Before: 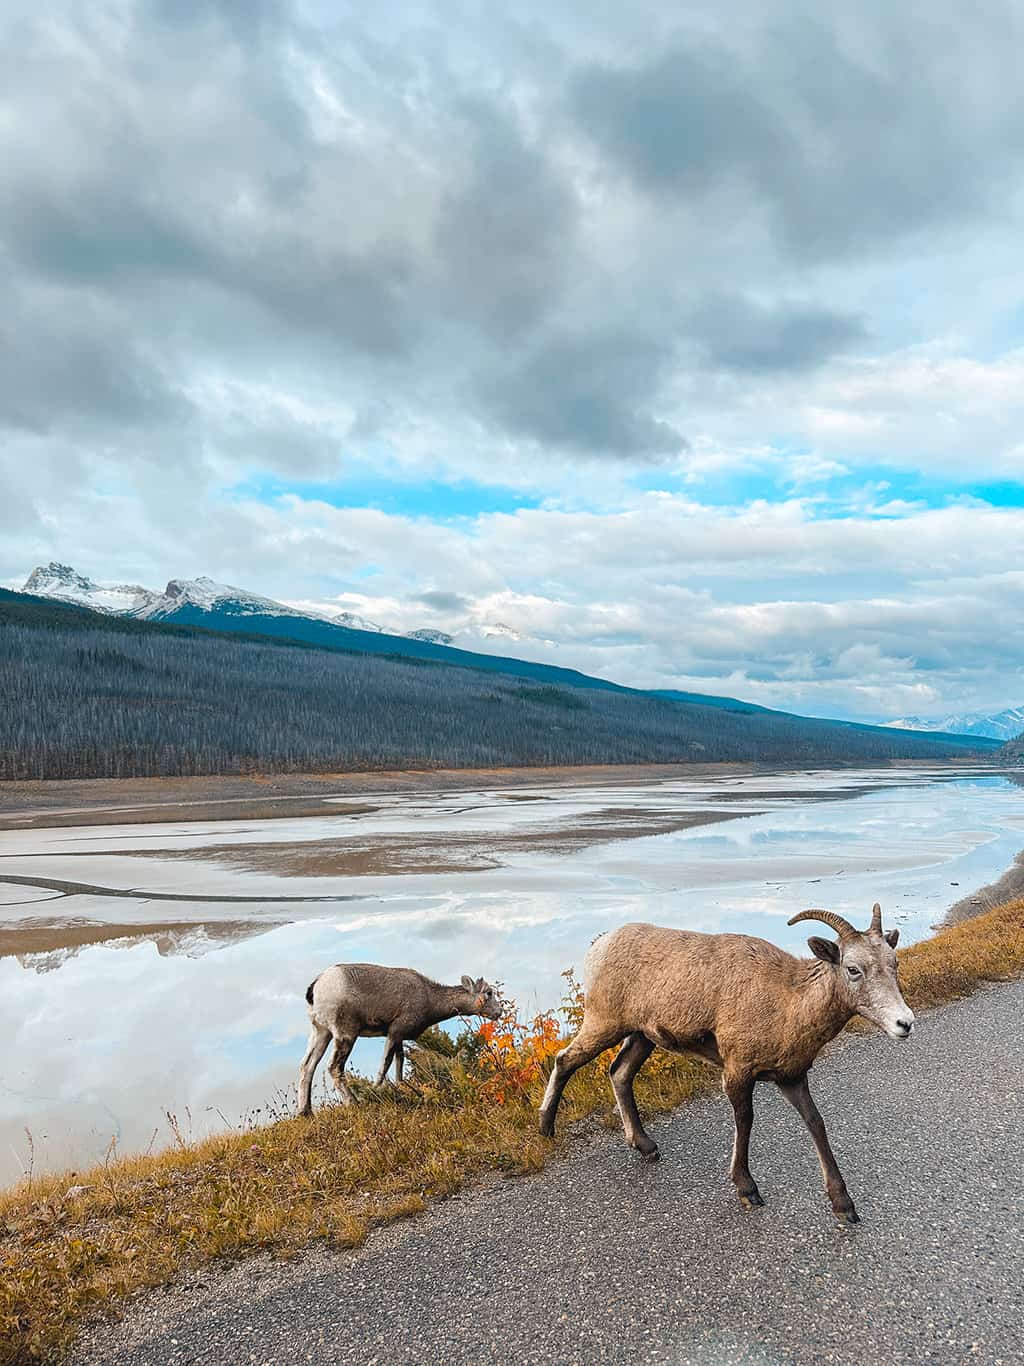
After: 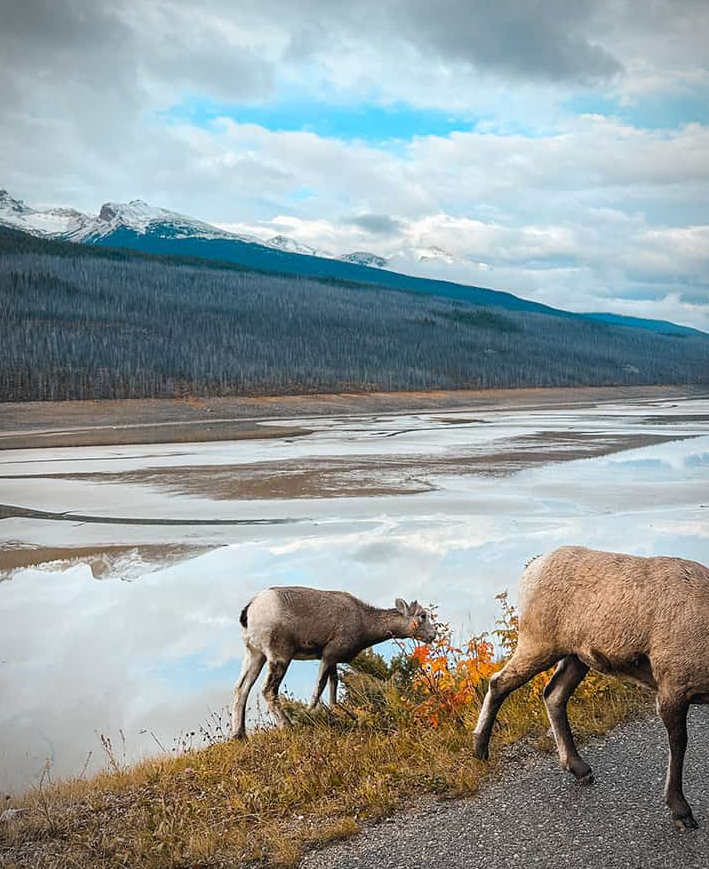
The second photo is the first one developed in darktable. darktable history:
crop: left 6.488%, top 27.668%, right 24.183%, bottom 8.656%
vignetting: fall-off start 87%, automatic ratio true
